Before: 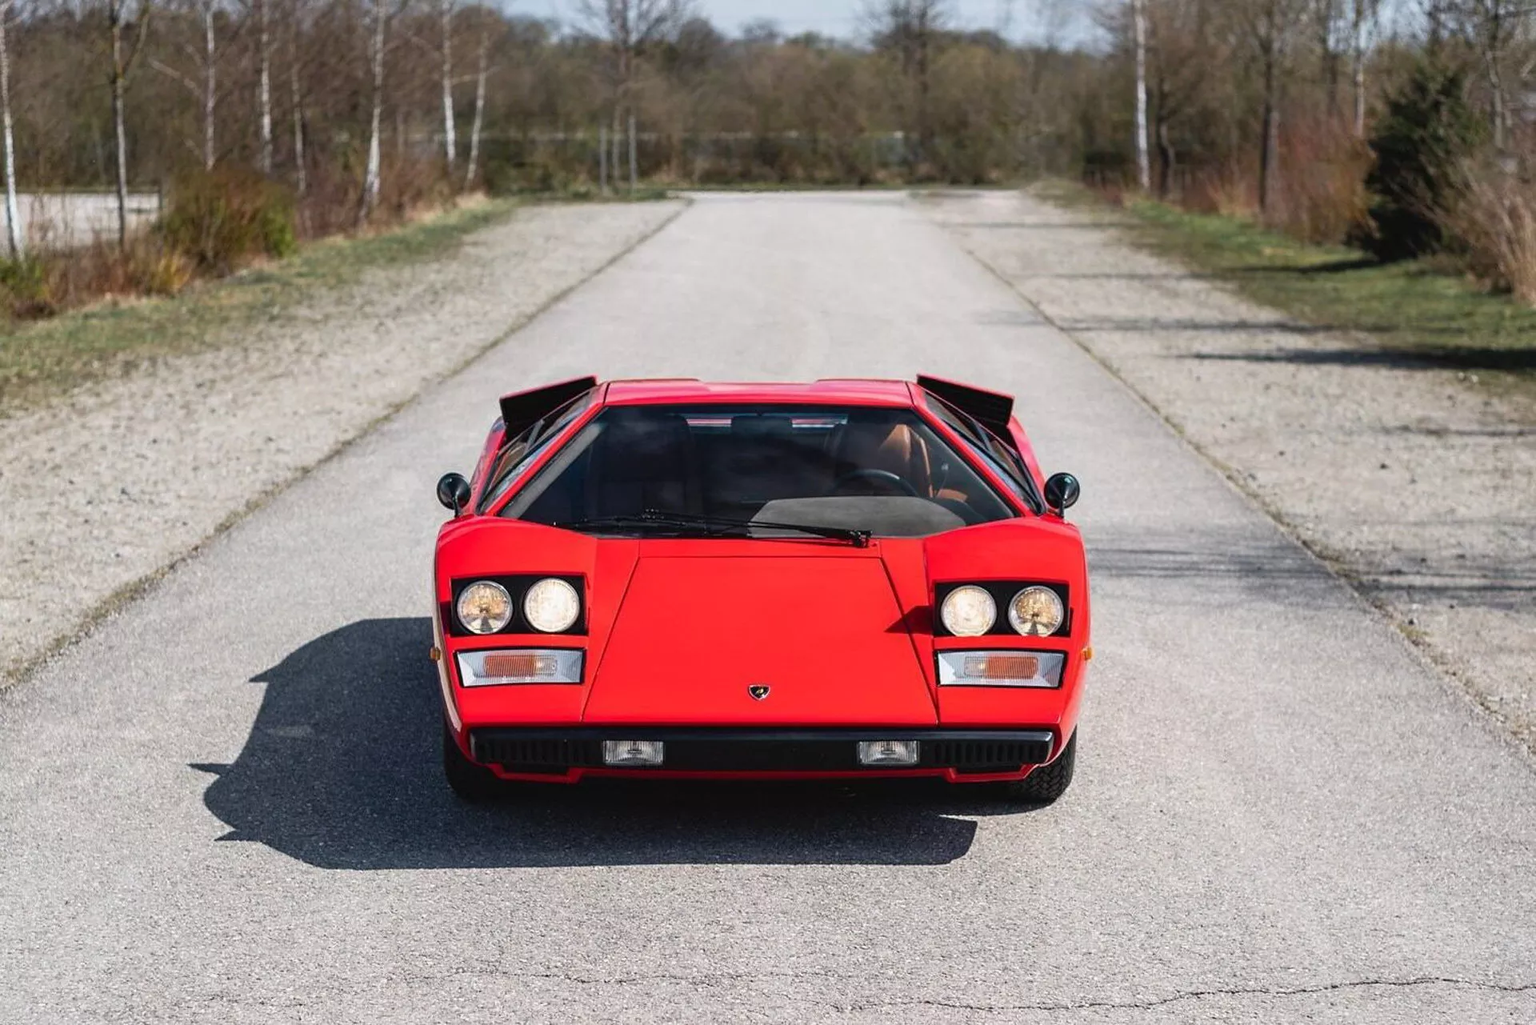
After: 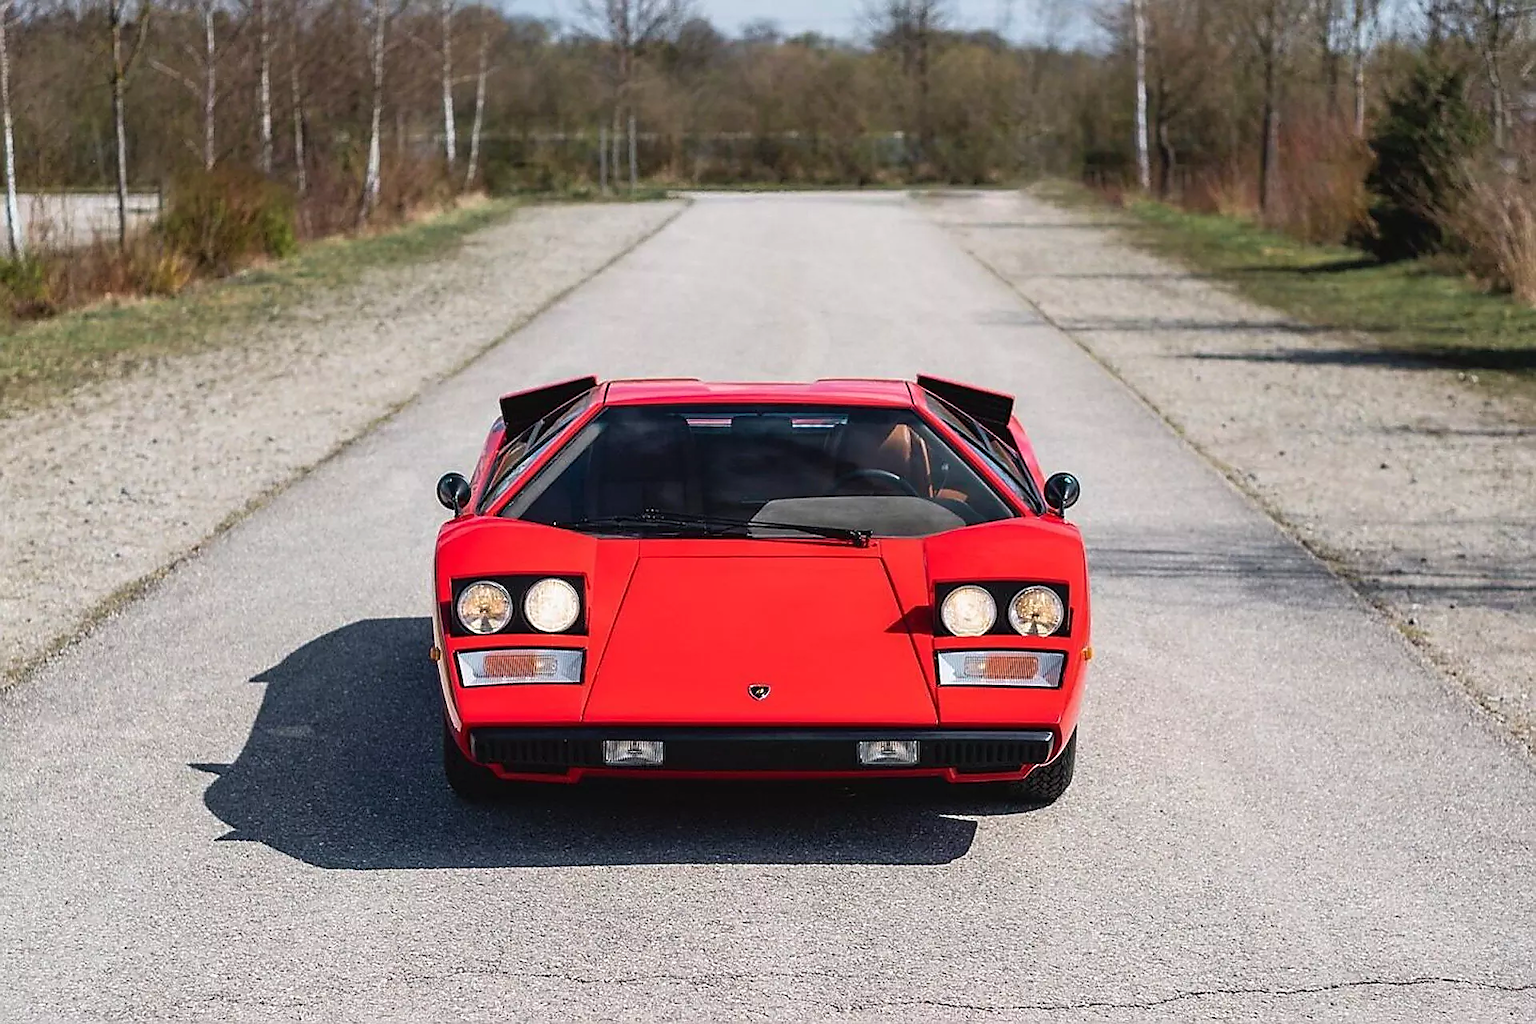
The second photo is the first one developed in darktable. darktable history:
sharpen: radius 1.357, amount 1.233, threshold 0.805
velvia: strength 14.77%
